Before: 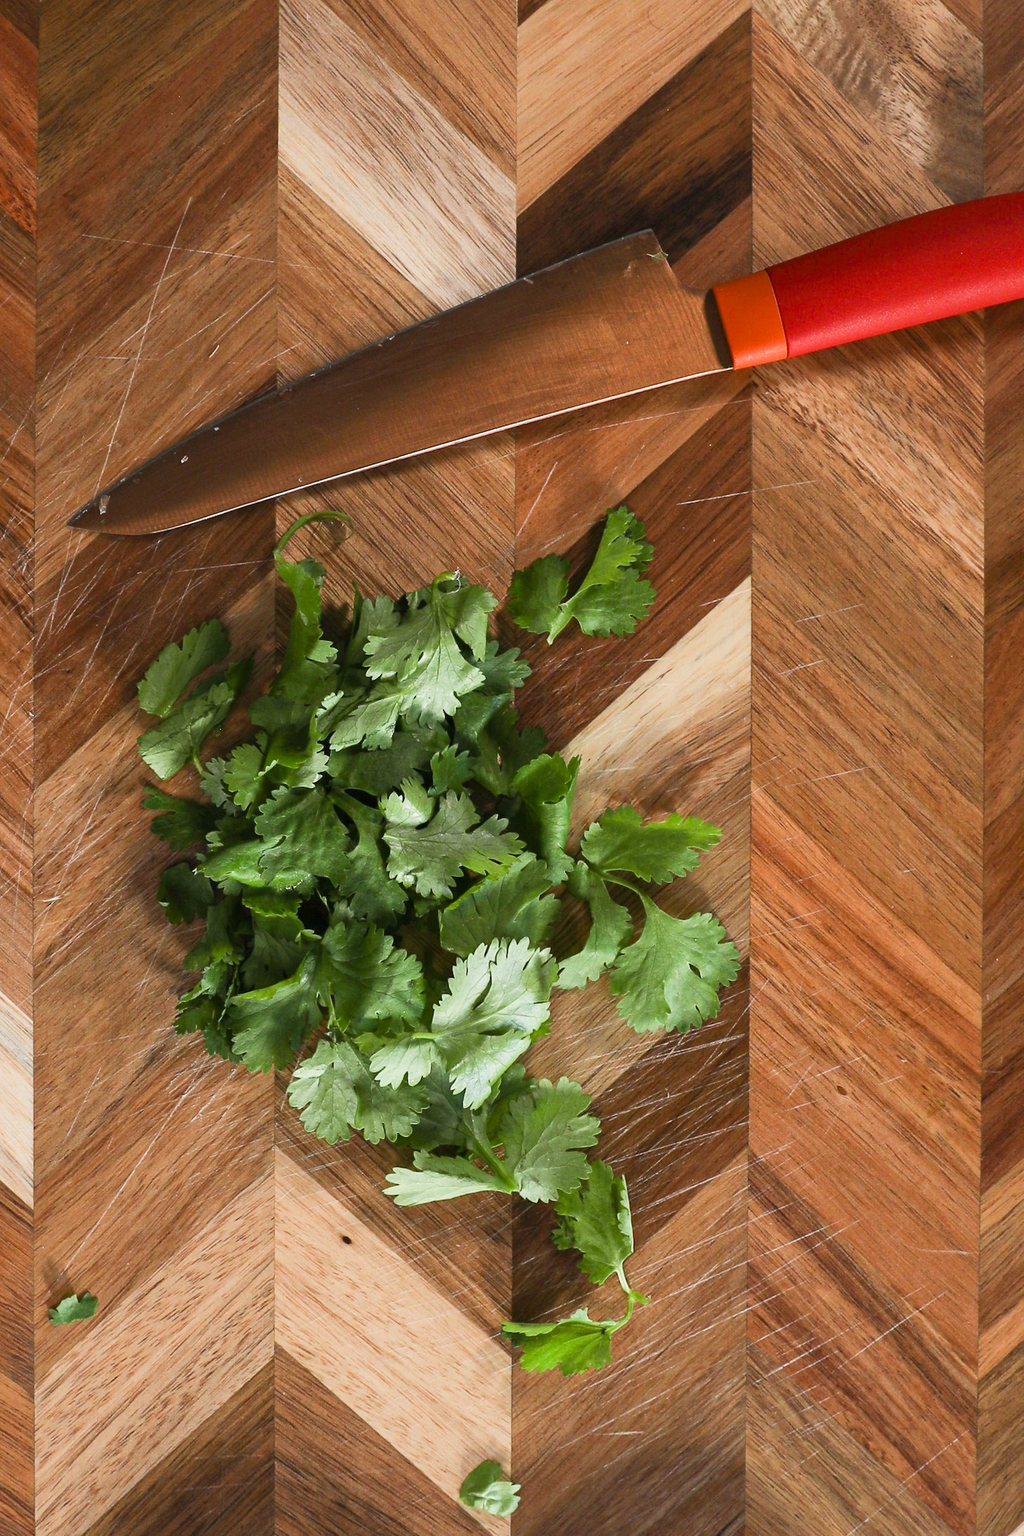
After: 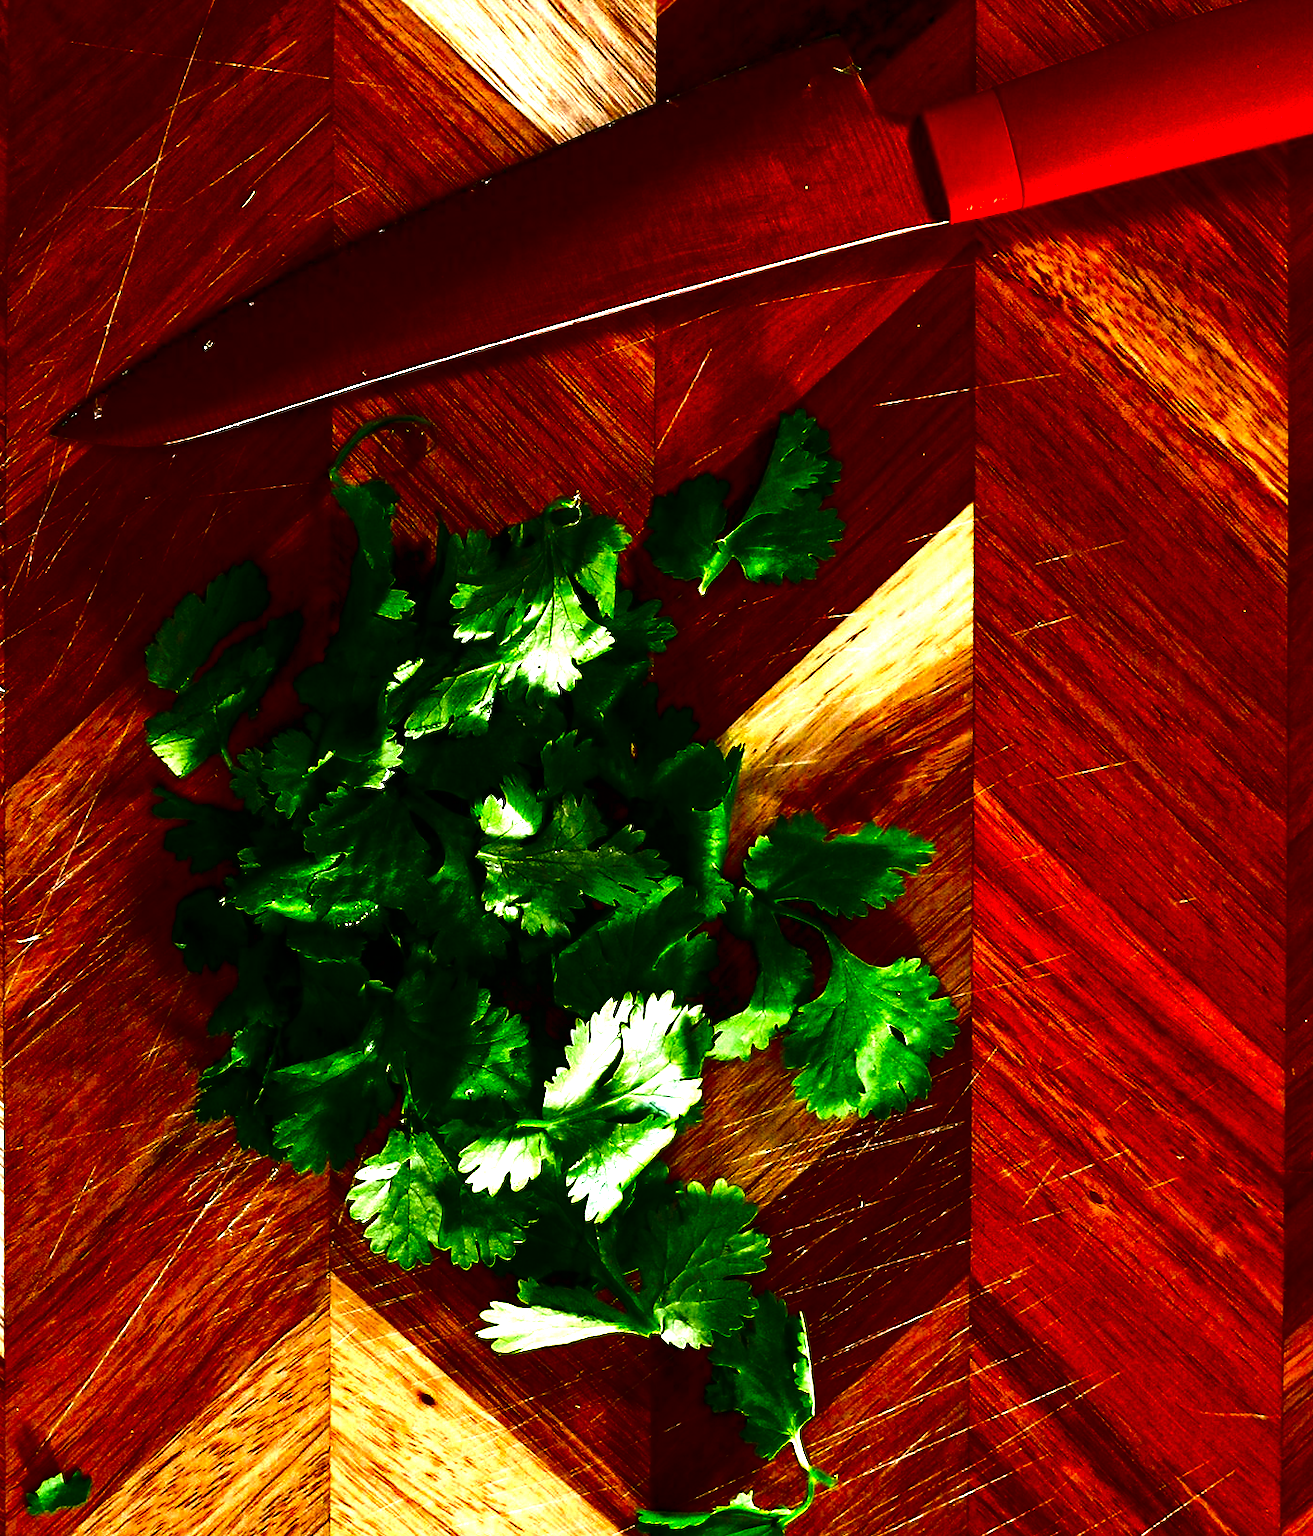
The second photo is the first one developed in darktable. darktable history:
contrast brightness saturation: brightness -1, saturation 1
crop and rotate: left 2.991%, top 13.302%, right 1.981%, bottom 12.636%
color balance rgb: perceptual saturation grading › global saturation 25%, global vibrance 20%
tone equalizer: -8 EV -1.08 EV, -7 EV -1.01 EV, -6 EV -0.867 EV, -5 EV -0.578 EV, -3 EV 0.578 EV, -2 EV 0.867 EV, -1 EV 1.01 EV, +0 EV 1.08 EV, edges refinement/feathering 500, mask exposure compensation -1.57 EV, preserve details no
